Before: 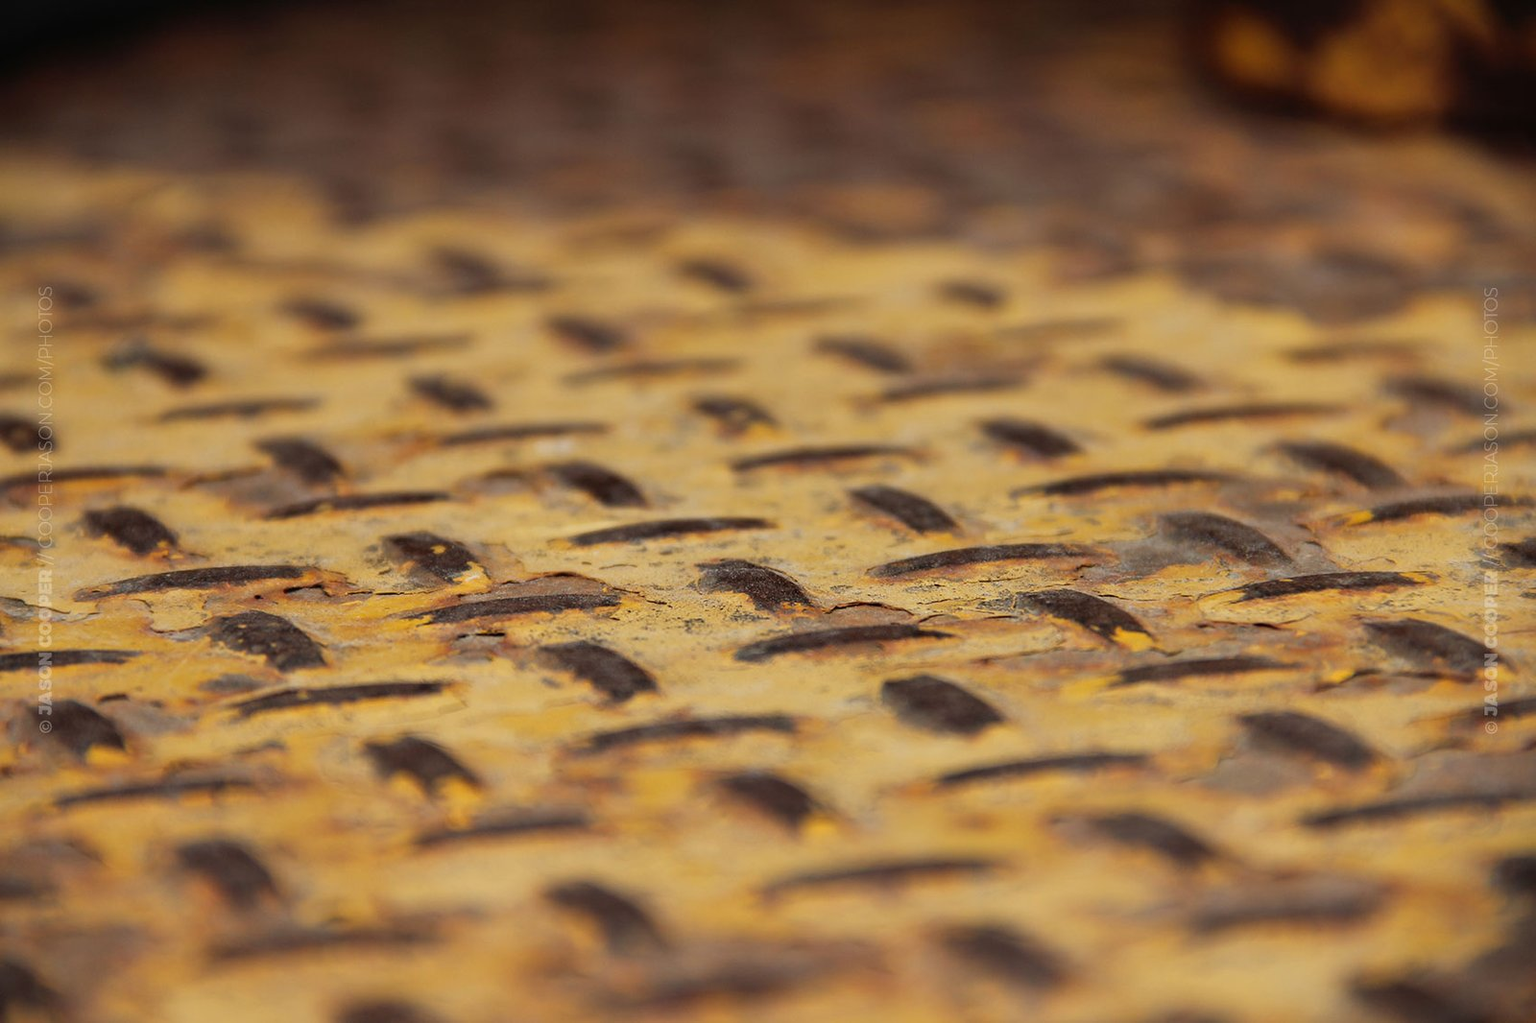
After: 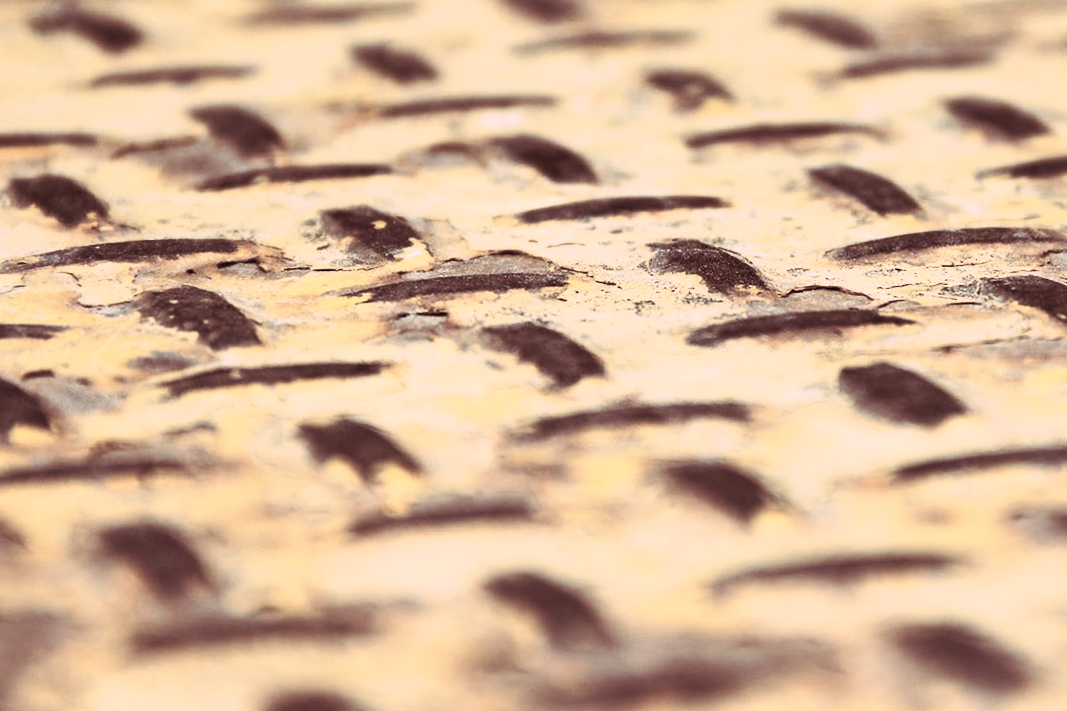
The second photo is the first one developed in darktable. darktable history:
crop and rotate: angle -0.82°, left 3.85%, top 31.828%, right 27.992%
base curve: curves: ch0 [(0, 0) (0.303, 0.277) (1, 1)]
contrast brightness saturation: contrast 0.57, brightness 0.57, saturation -0.34
split-toning: highlights › hue 298.8°, highlights › saturation 0.73, compress 41.76%
